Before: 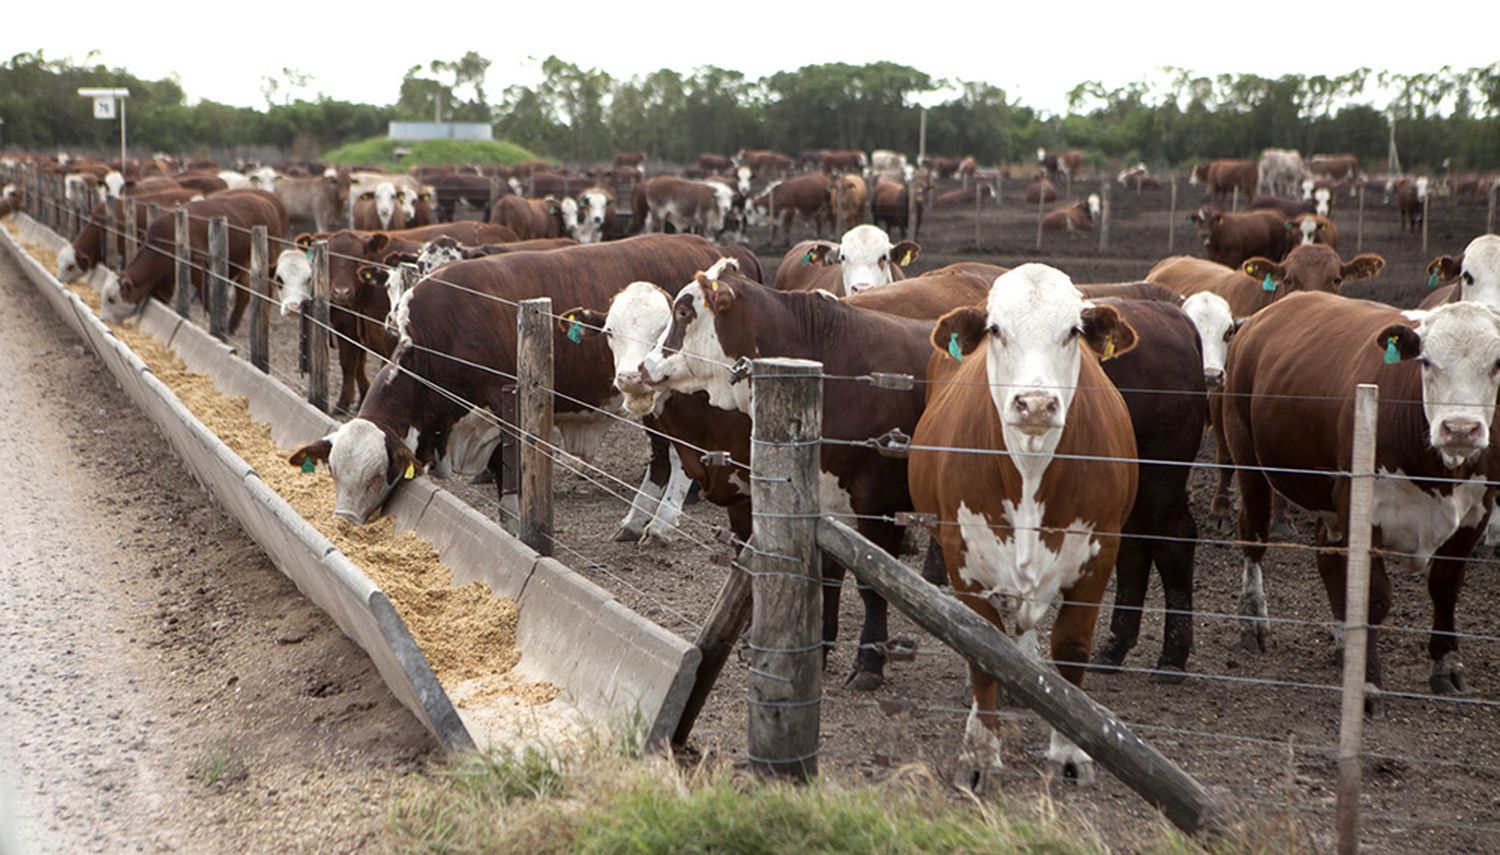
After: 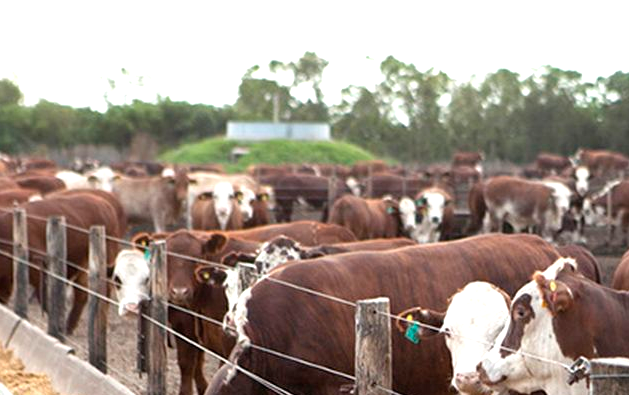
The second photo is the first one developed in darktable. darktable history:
crop and rotate: left 10.817%, top 0.062%, right 47.194%, bottom 53.626%
exposure: exposure 0.496 EV, compensate highlight preservation false
